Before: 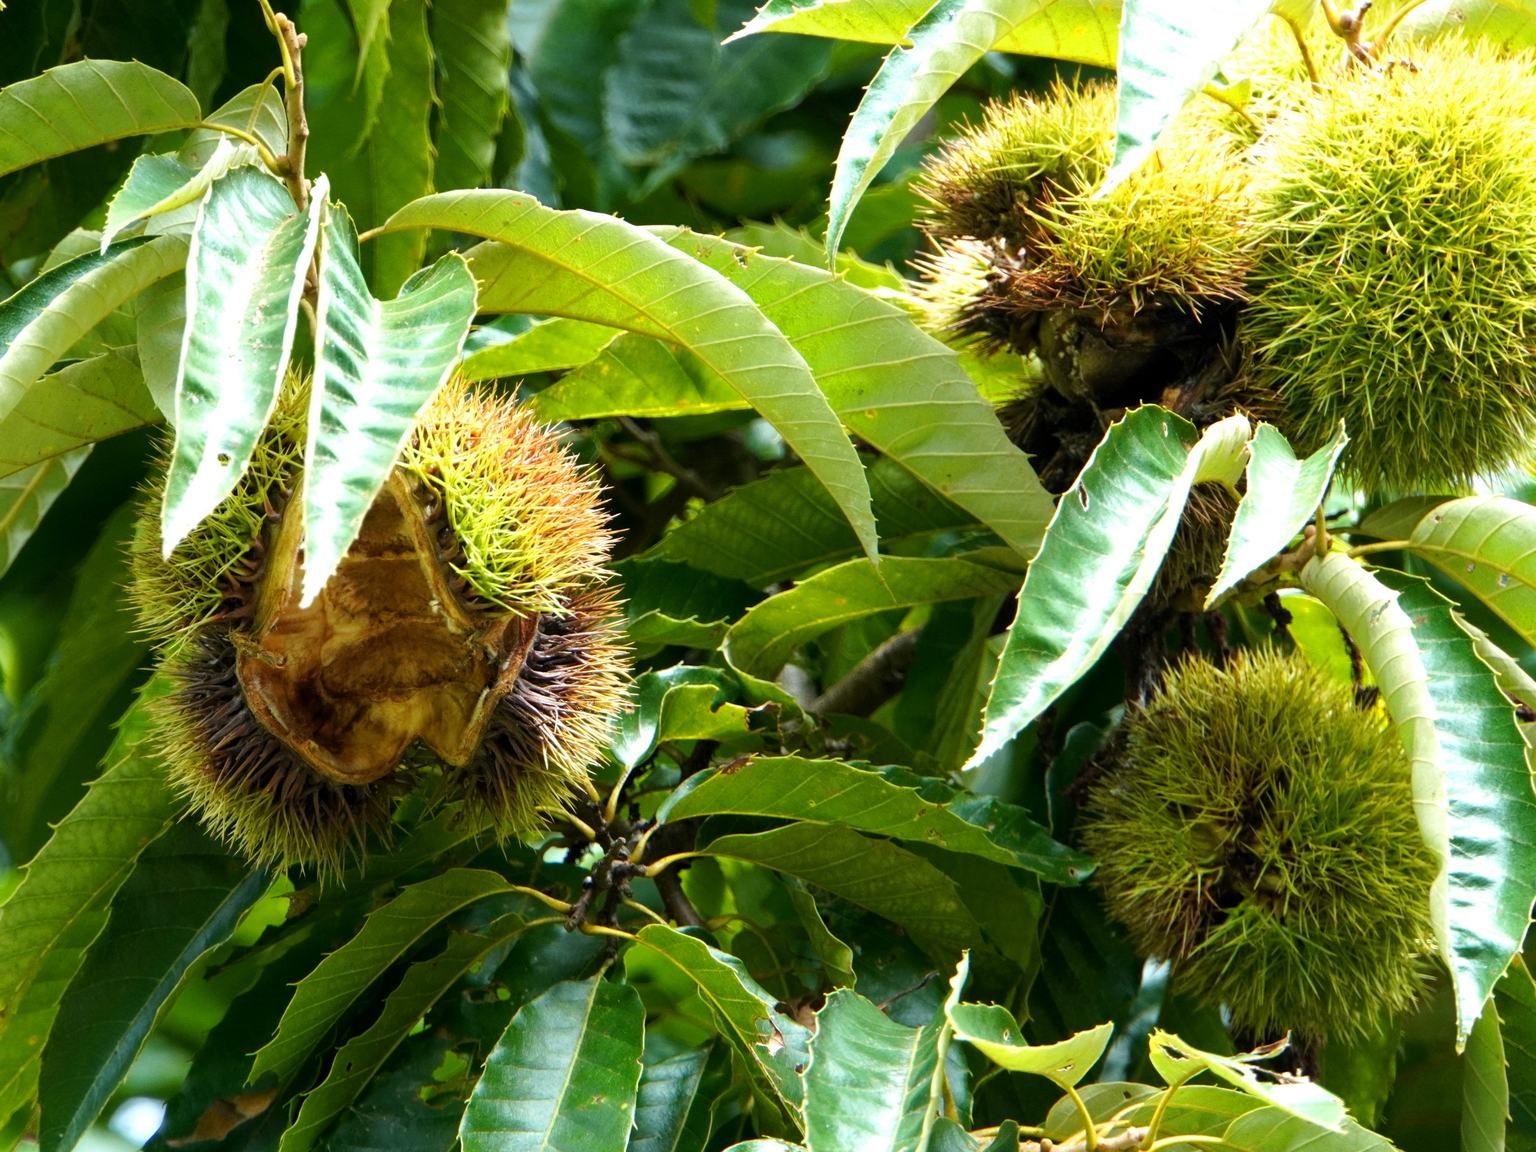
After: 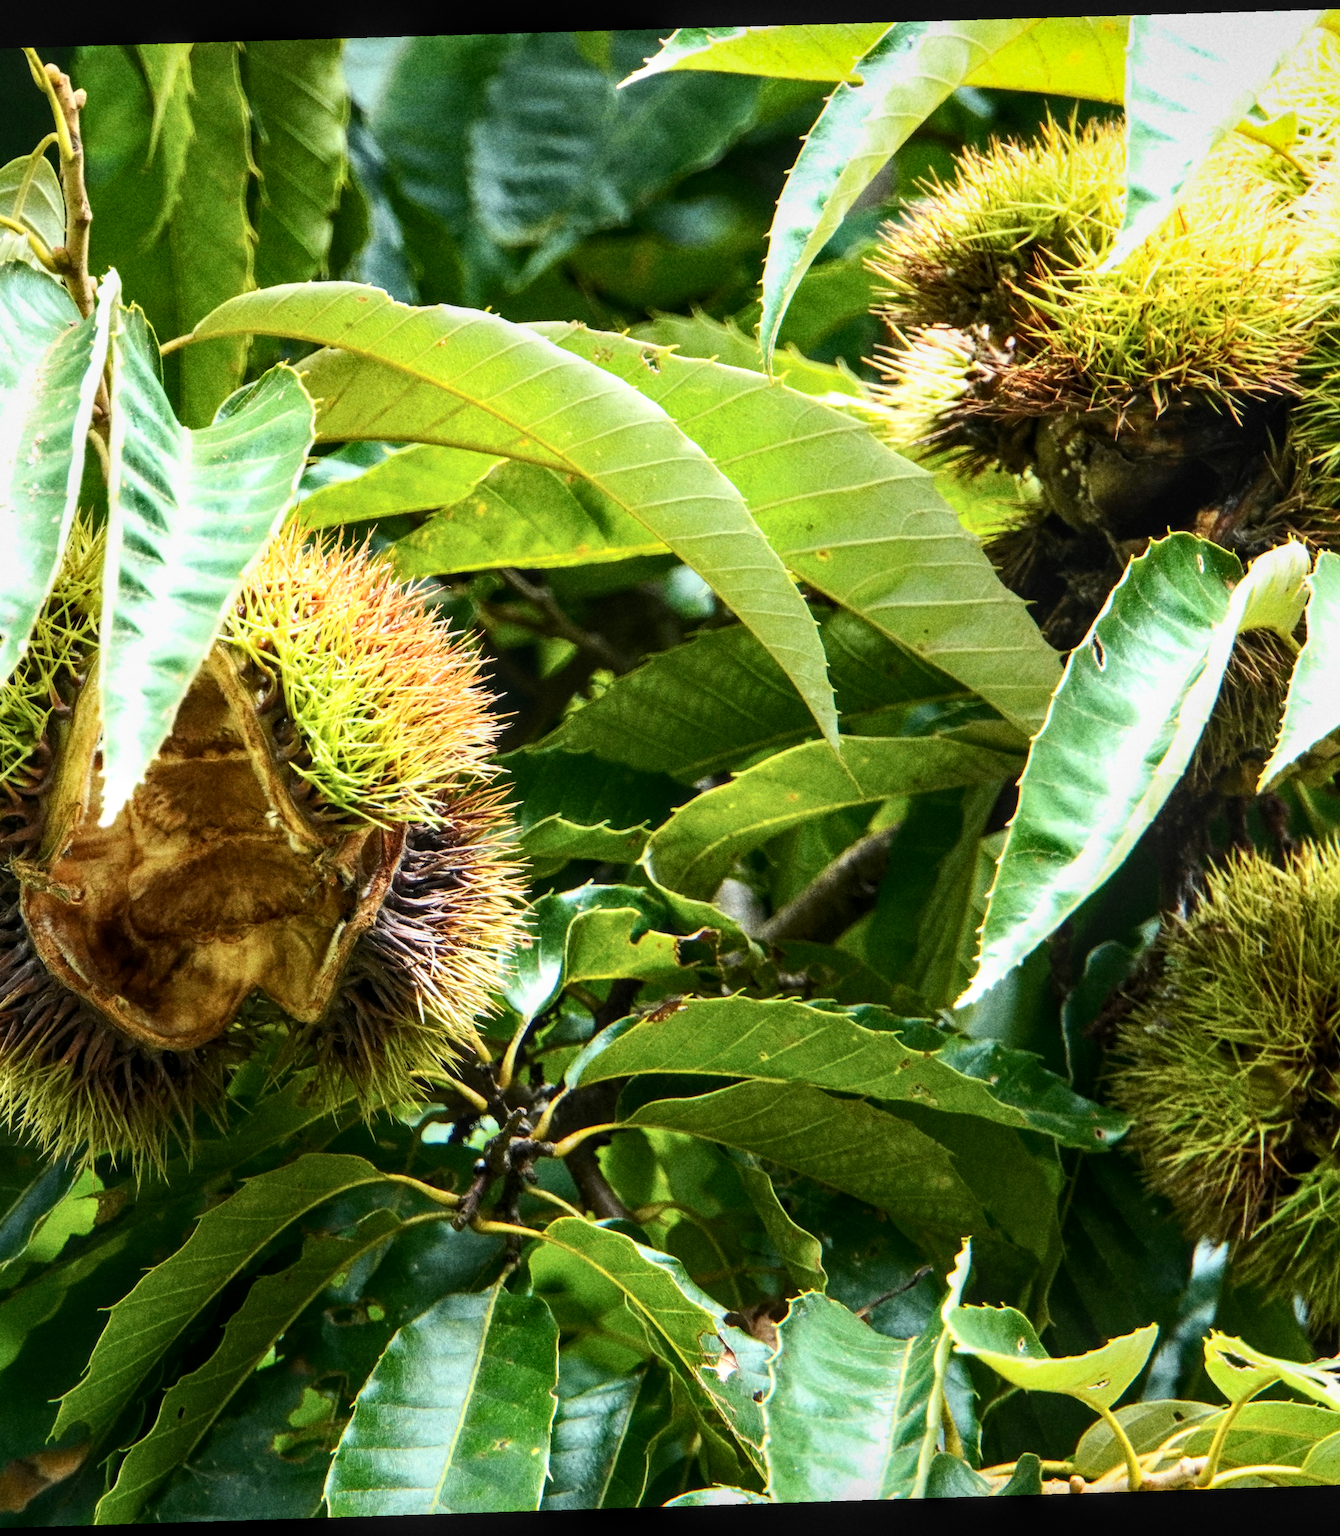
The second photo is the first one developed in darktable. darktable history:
rotate and perspective: rotation -1.77°, lens shift (horizontal) 0.004, automatic cropping off
contrast brightness saturation: contrast 0.24, brightness 0.09
grain: coarseness 22.88 ISO
crop: left 15.419%, right 17.914%
local contrast: on, module defaults
